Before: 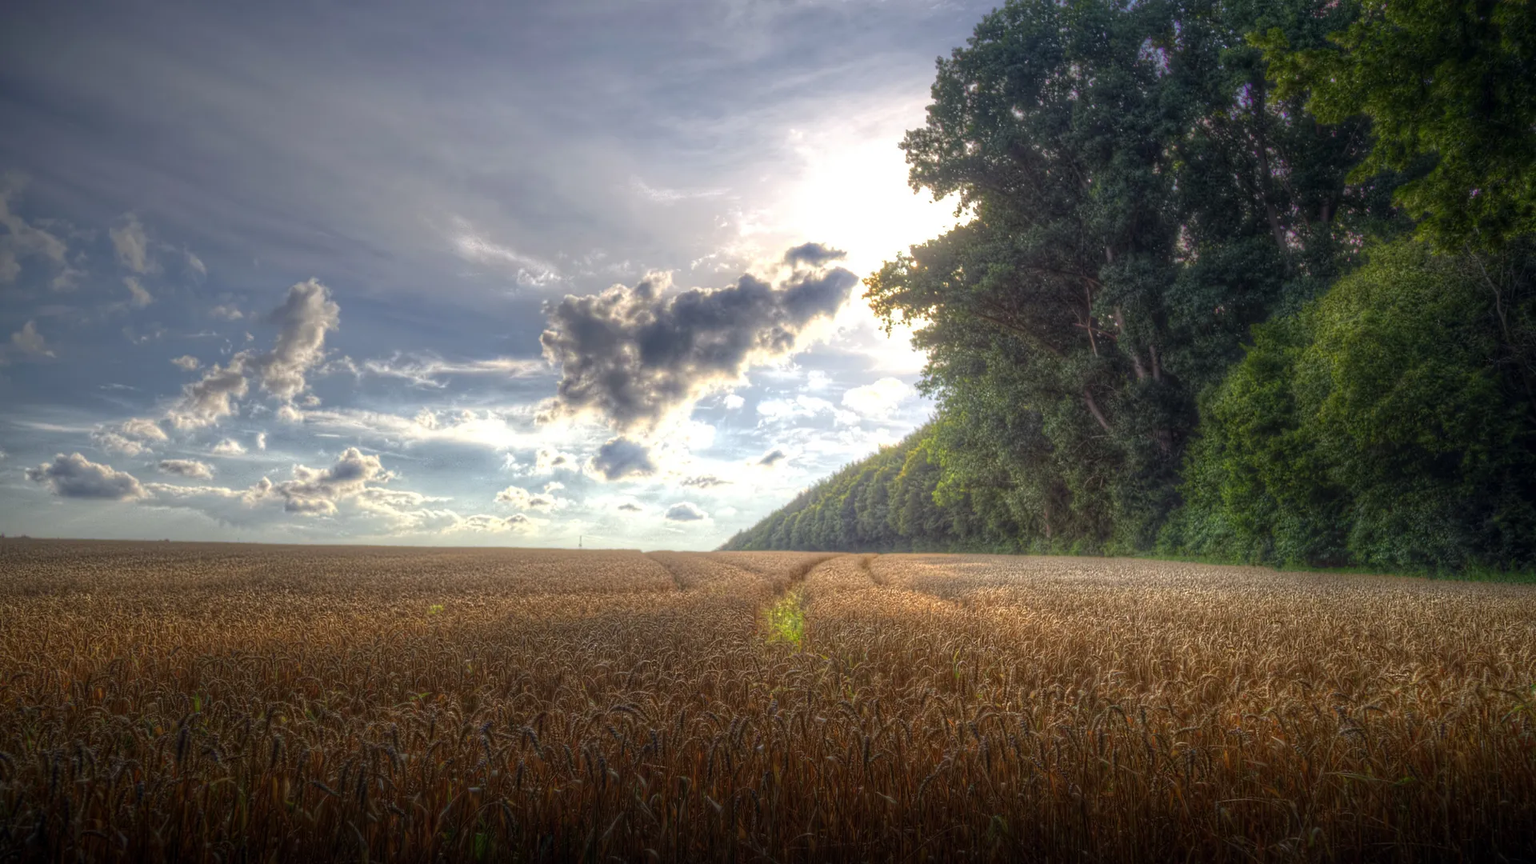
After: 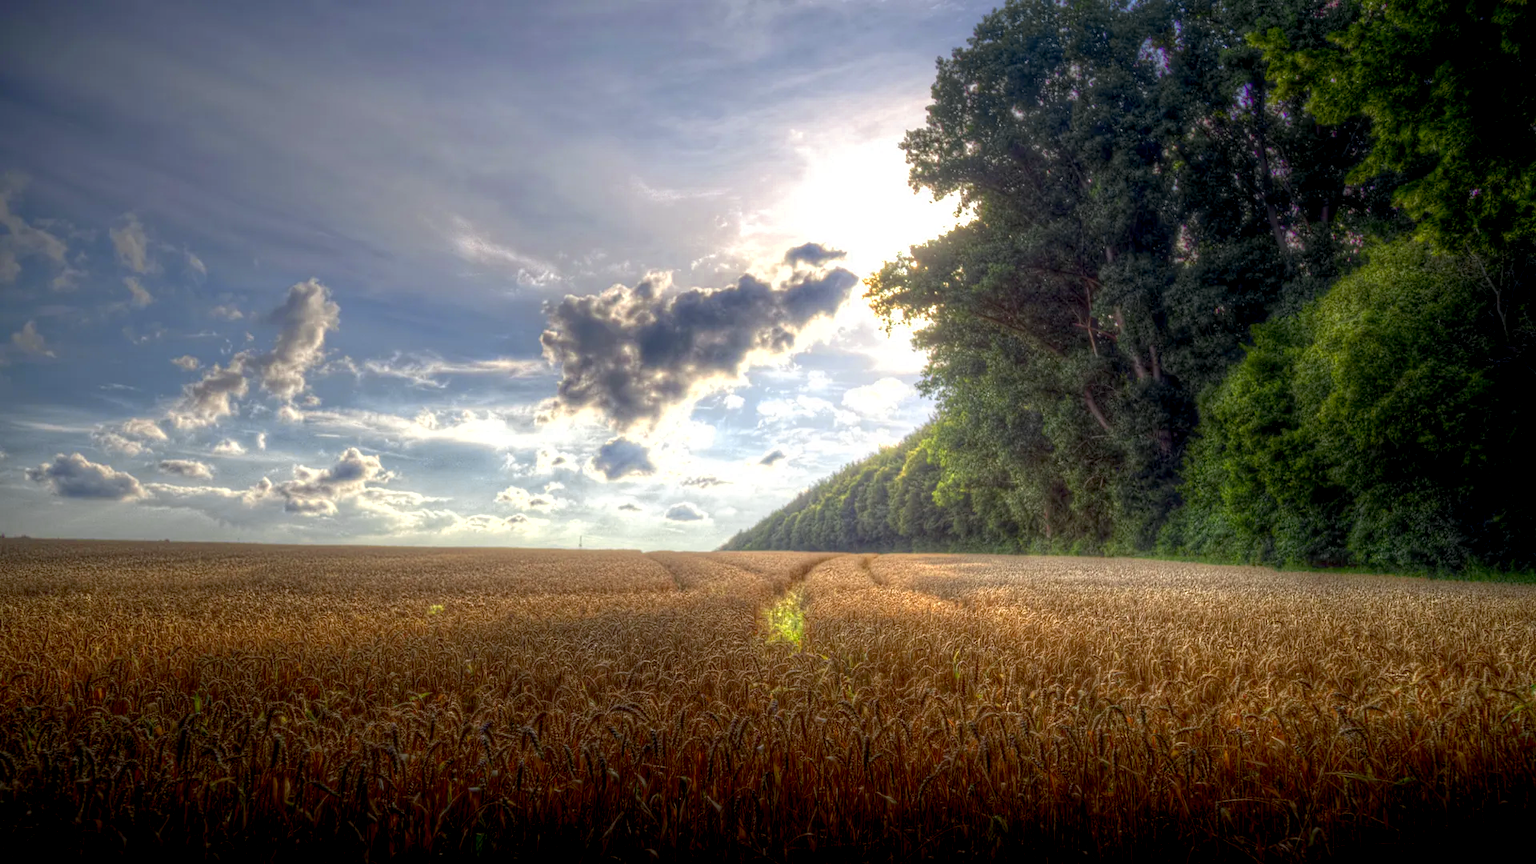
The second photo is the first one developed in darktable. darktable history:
exposure: black level correction 0.011, compensate exposure bias true, compensate highlight preservation false
color zones: curves: ch0 [(0.004, 0.305) (0.261, 0.623) (0.389, 0.399) (0.708, 0.571) (0.947, 0.34)]; ch1 [(0.025, 0.645) (0.229, 0.584) (0.326, 0.551) (0.484, 0.262) (0.757, 0.643)]
